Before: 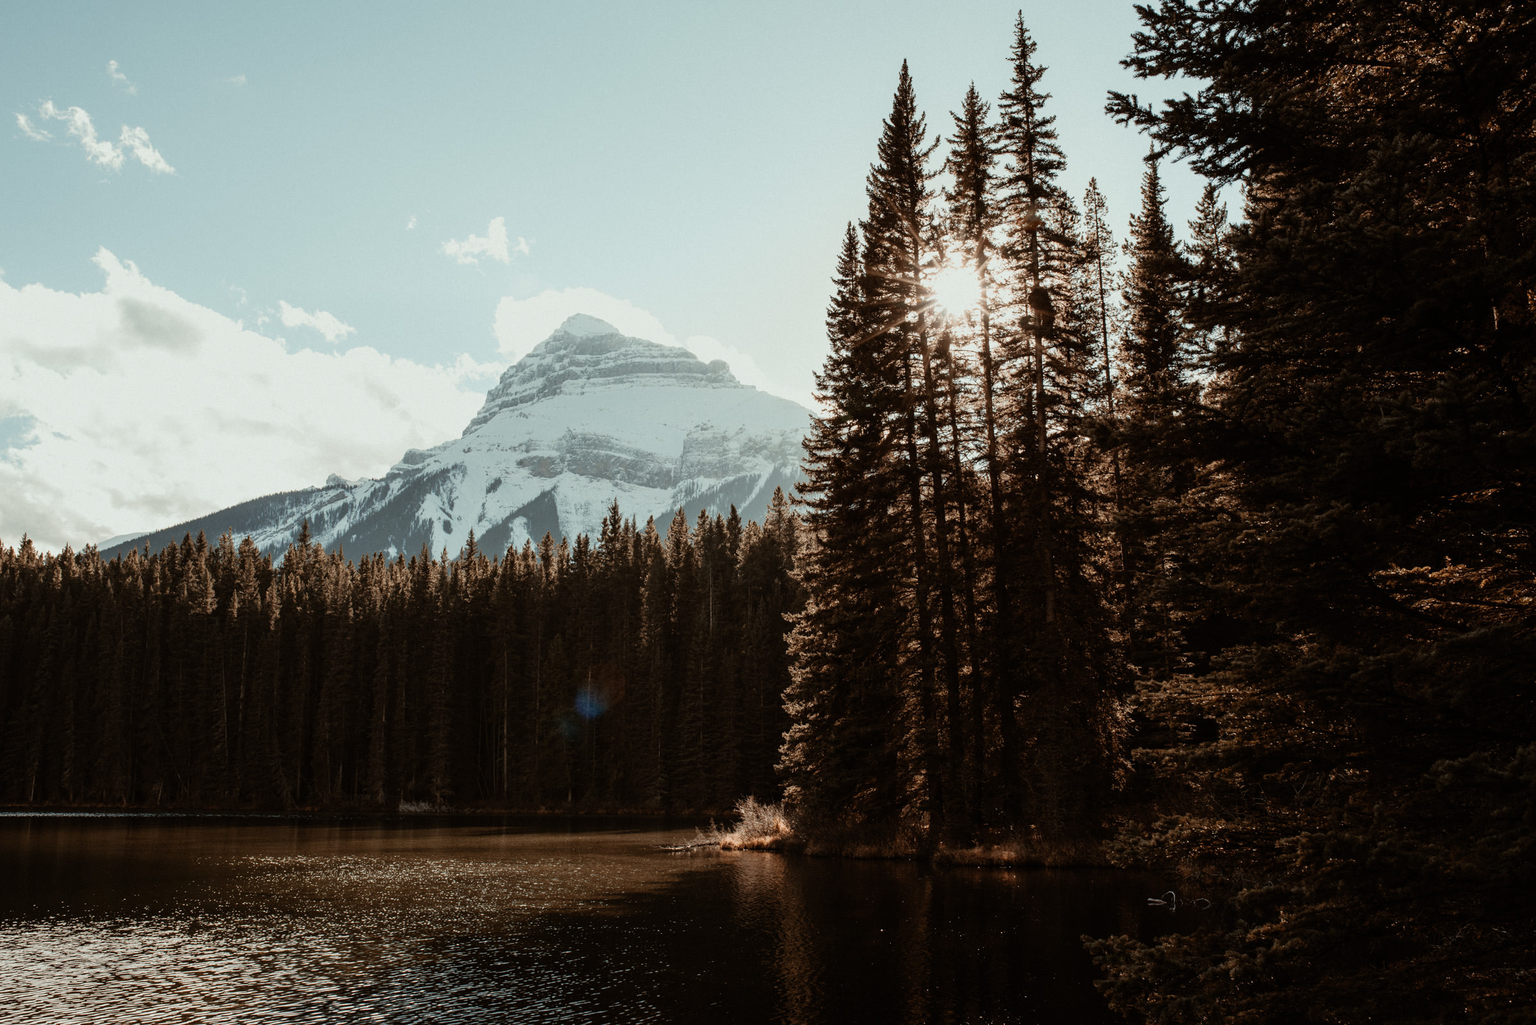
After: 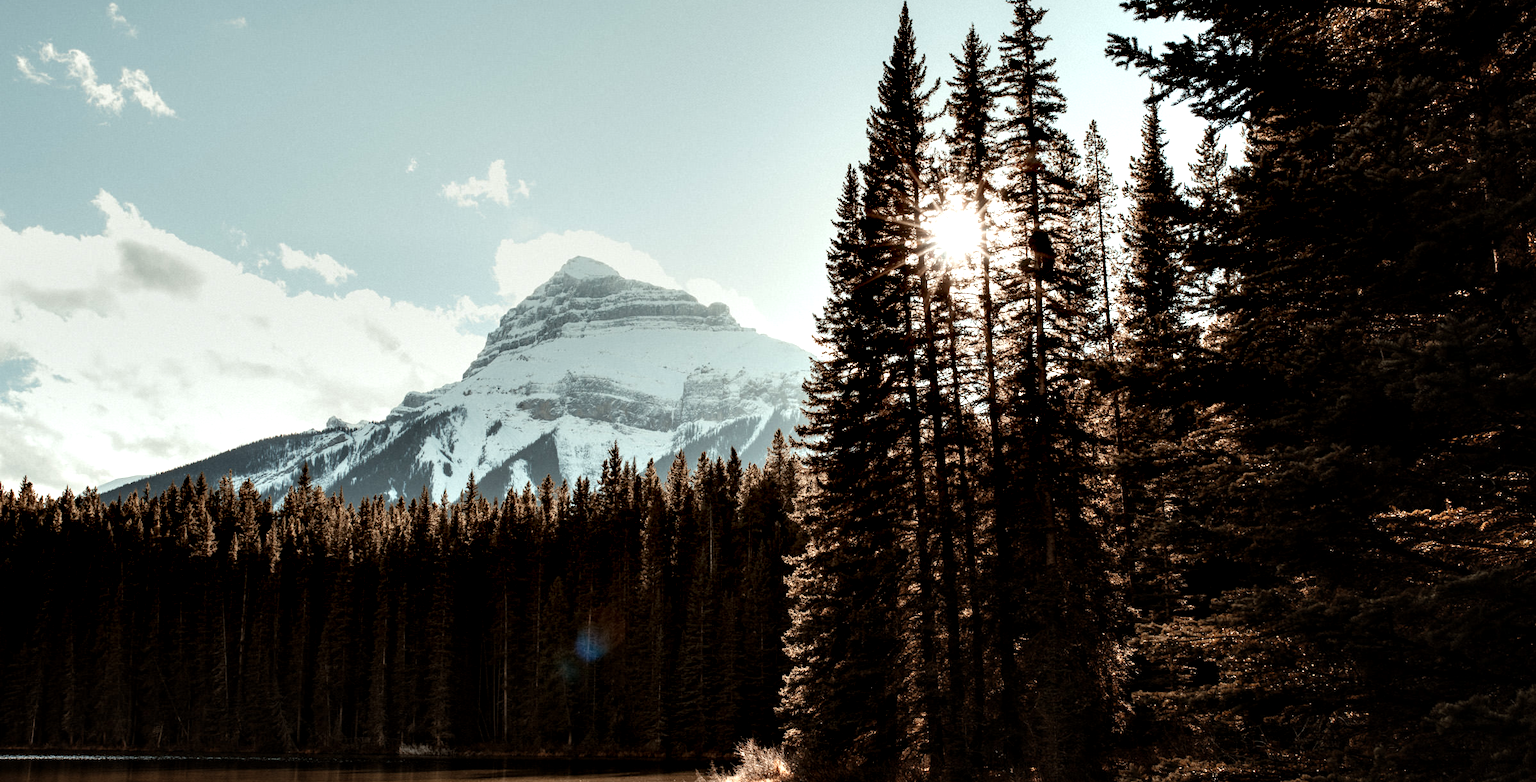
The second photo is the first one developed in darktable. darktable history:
crop: top 5.635%, bottom 18.064%
contrast equalizer: octaves 7, y [[0.6 ×6], [0.55 ×6], [0 ×6], [0 ×6], [0 ×6]]
